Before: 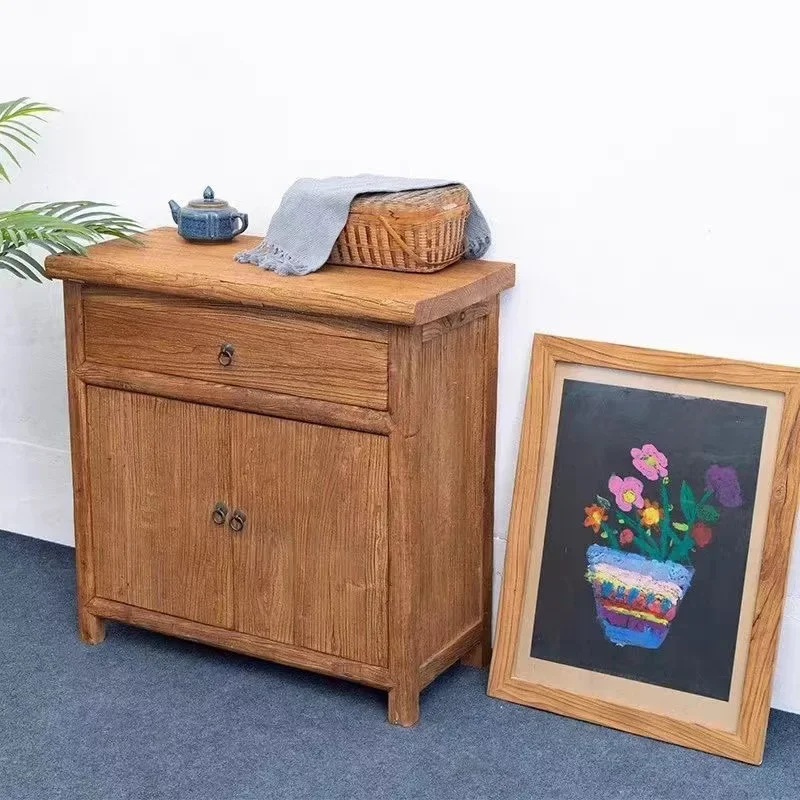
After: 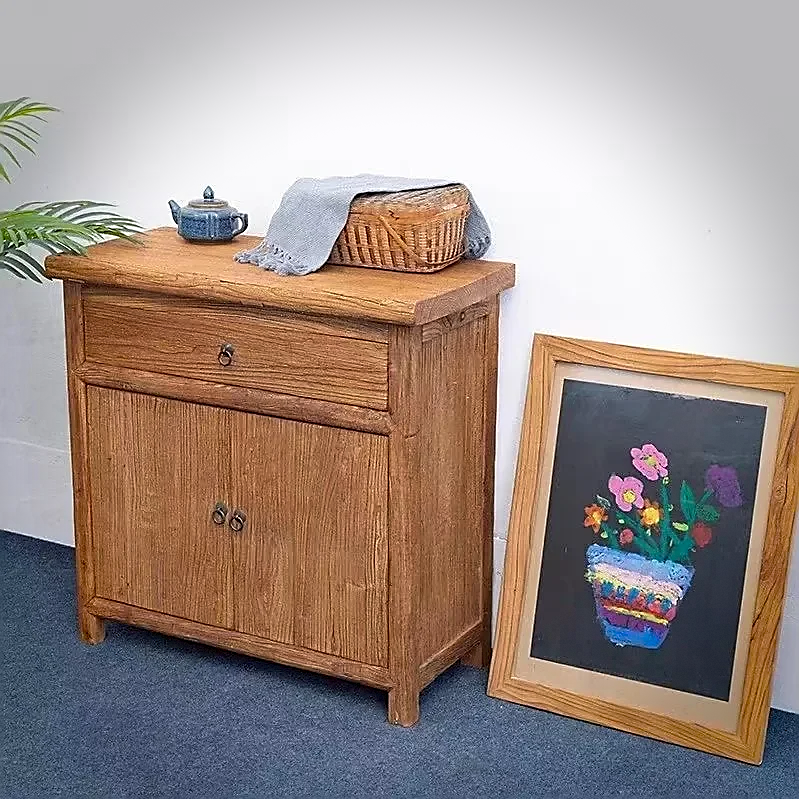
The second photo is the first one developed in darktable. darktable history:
crop and rotate: left 0.124%, bottom 0.01%
sharpen: radius 1.408, amount 1.246, threshold 0.835
vignetting: fall-off start 67.09%, saturation 0.382, width/height ratio 1.009, dithering 8-bit output
